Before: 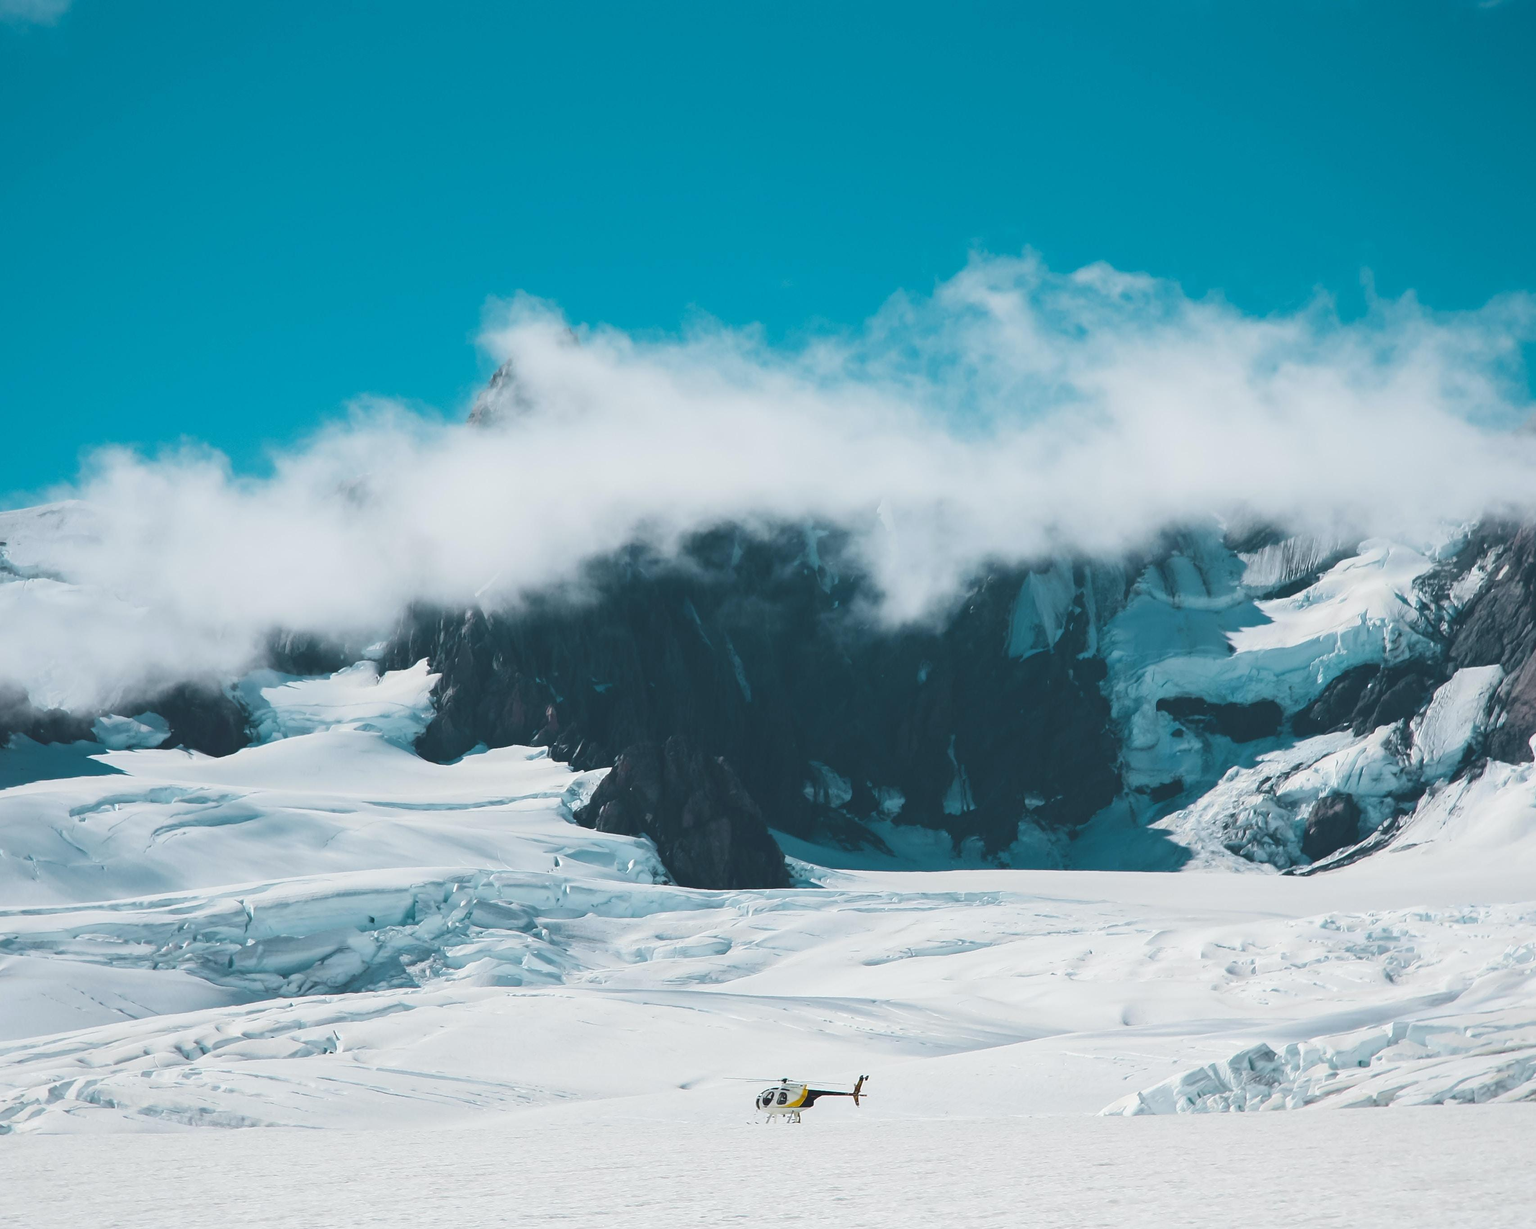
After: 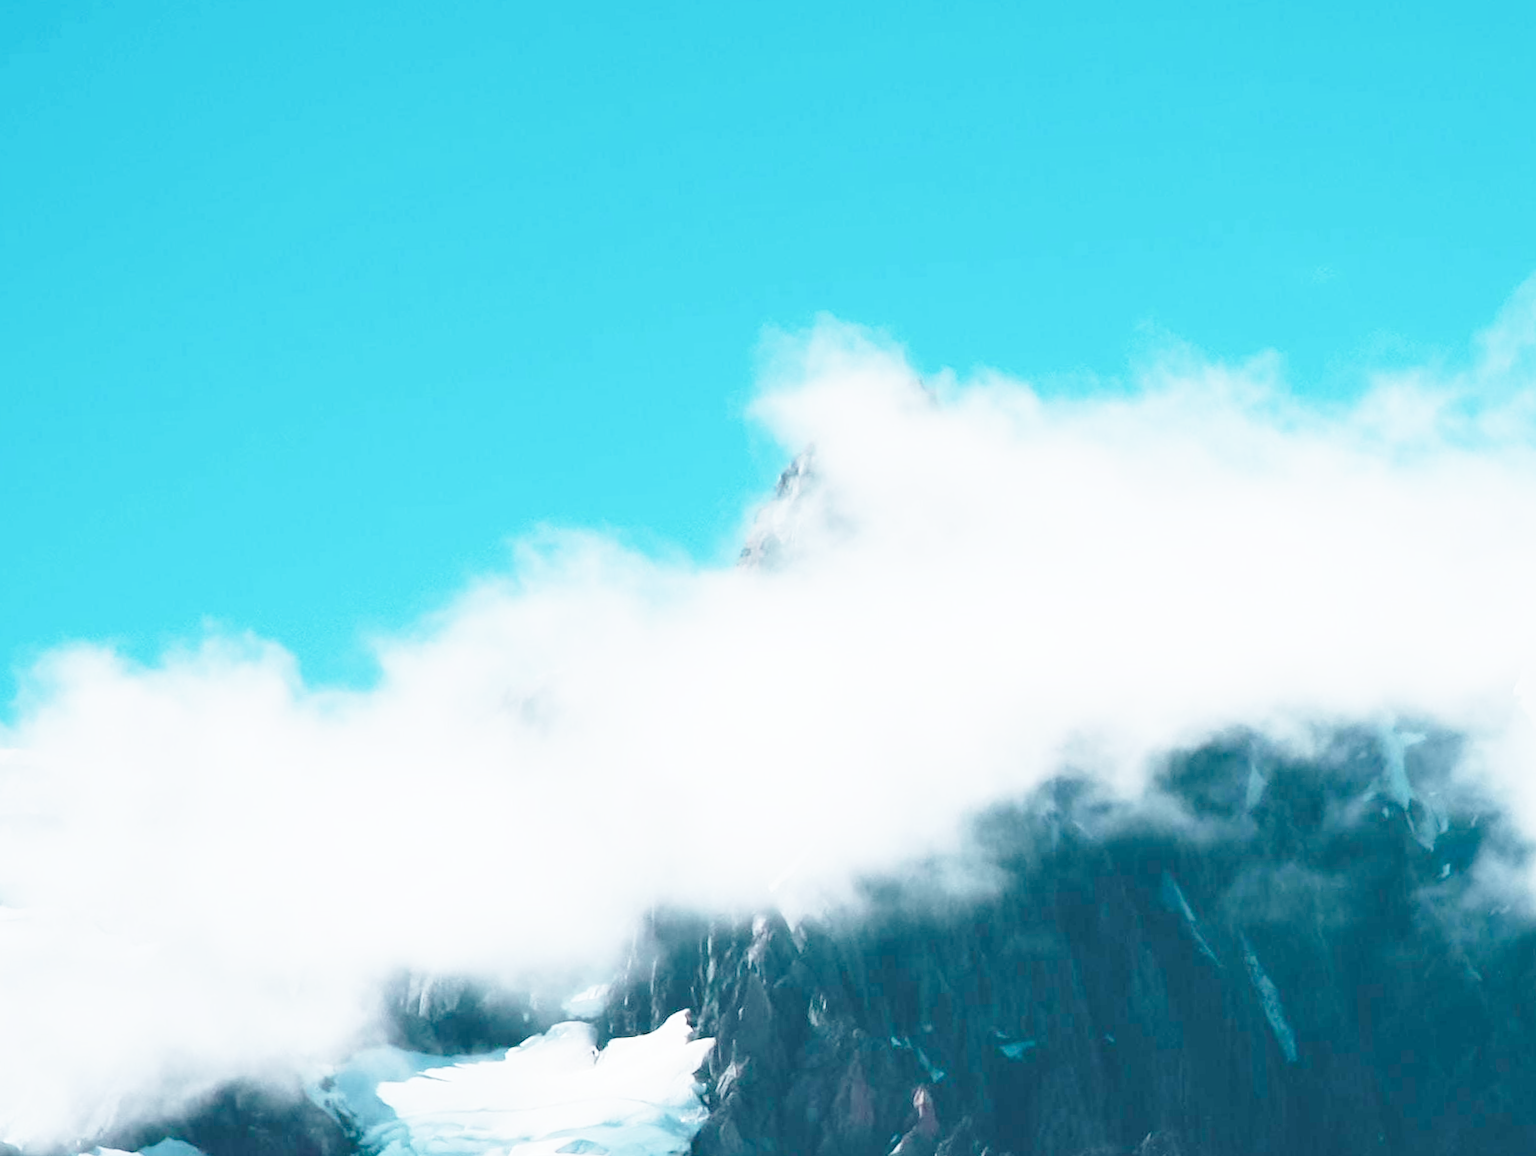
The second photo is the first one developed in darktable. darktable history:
crop and rotate: left 3.047%, top 7.509%, right 42.236%, bottom 37.598%
base curve: curves: ch0 [(0, 0) (0.028, 0.03) (0.105, 0.232) (0.387, 0.748) (0.754, 0.968) (1, 1)], fusion 1, exposure shift 0.576, preserve colors none
rotate and perspective: rotation -3°, crop left 0.031, crop right 0.968, crop top 0.07, crop bottom 0.93
